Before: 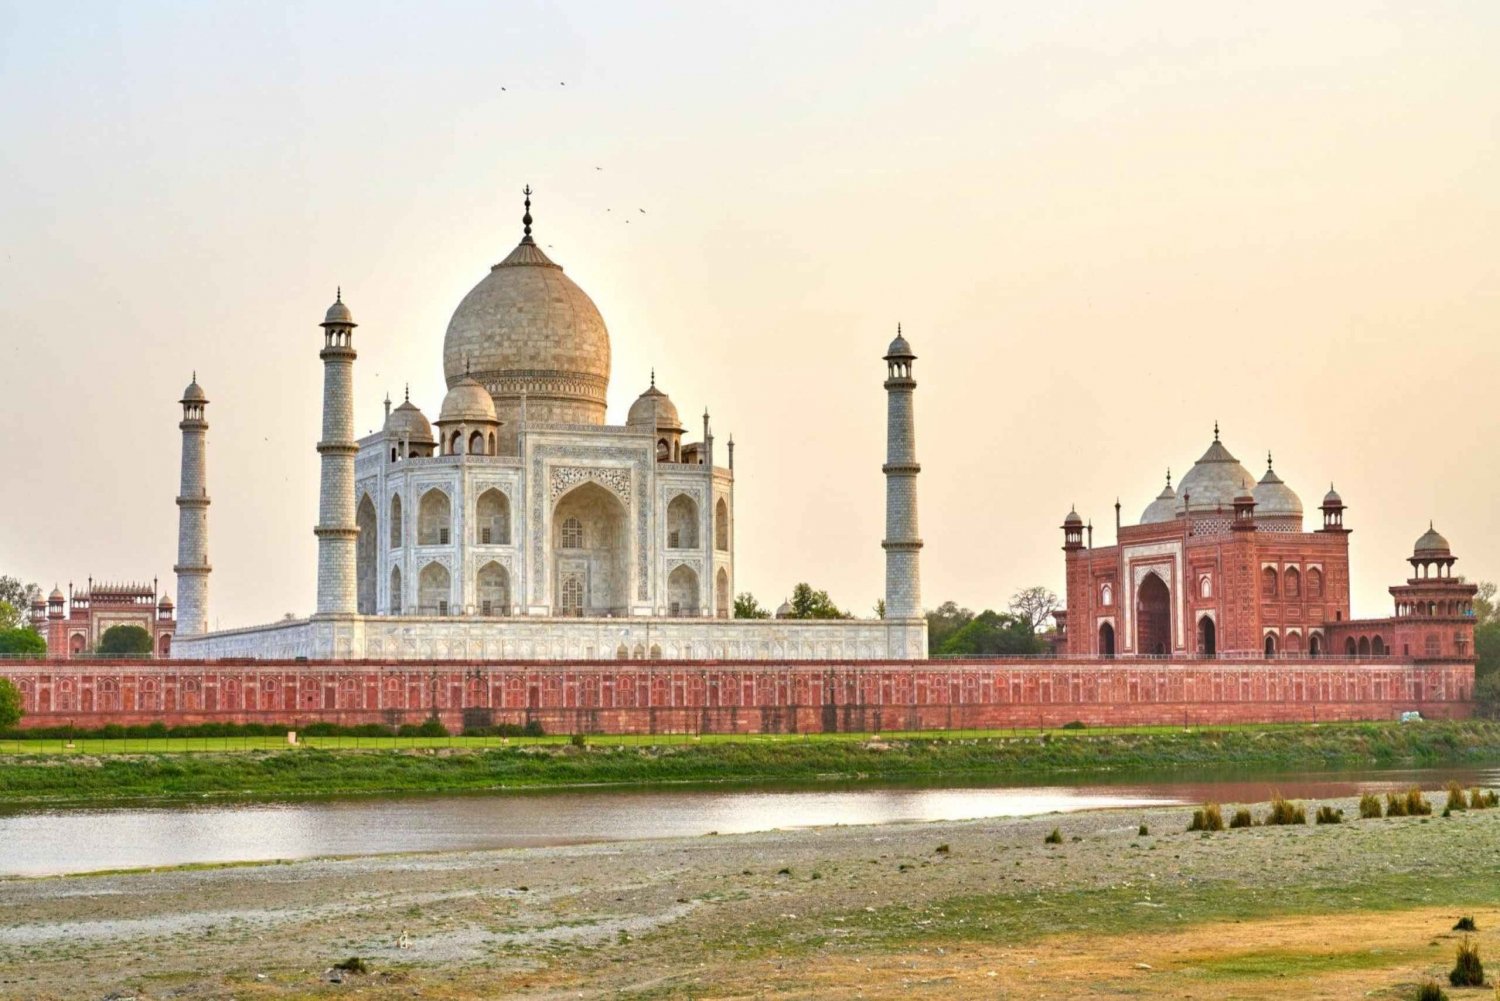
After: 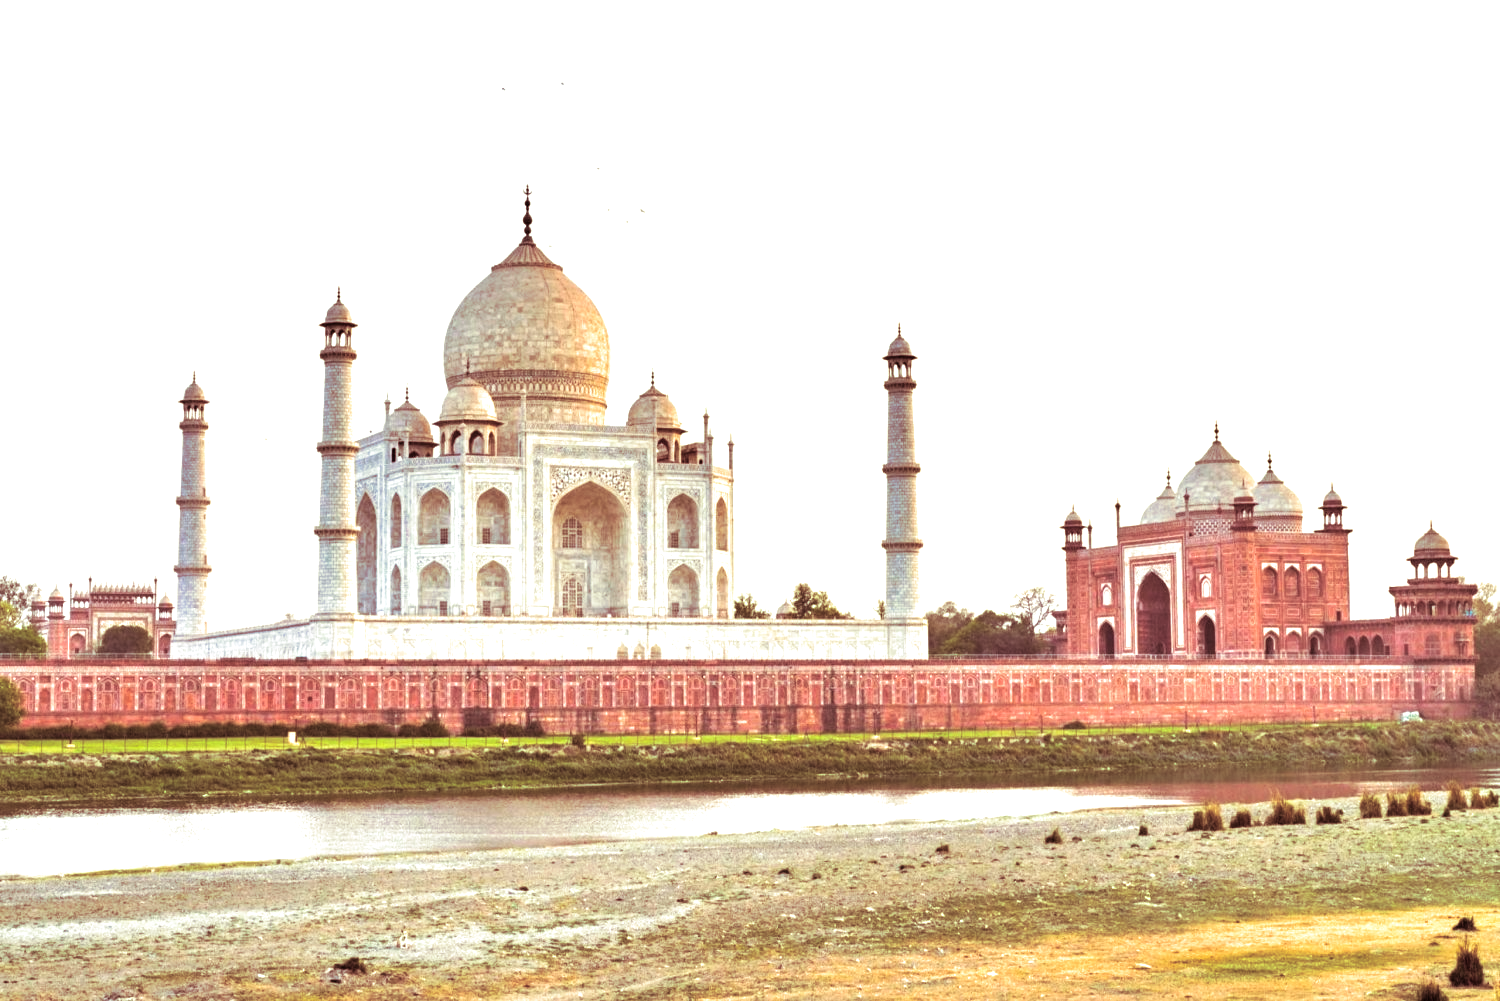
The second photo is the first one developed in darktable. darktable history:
split-toning: compress 20%
exposure: black level correction 0, exposure 0.877 EV, compensate exposure bias true, compensate highlight preservation false
